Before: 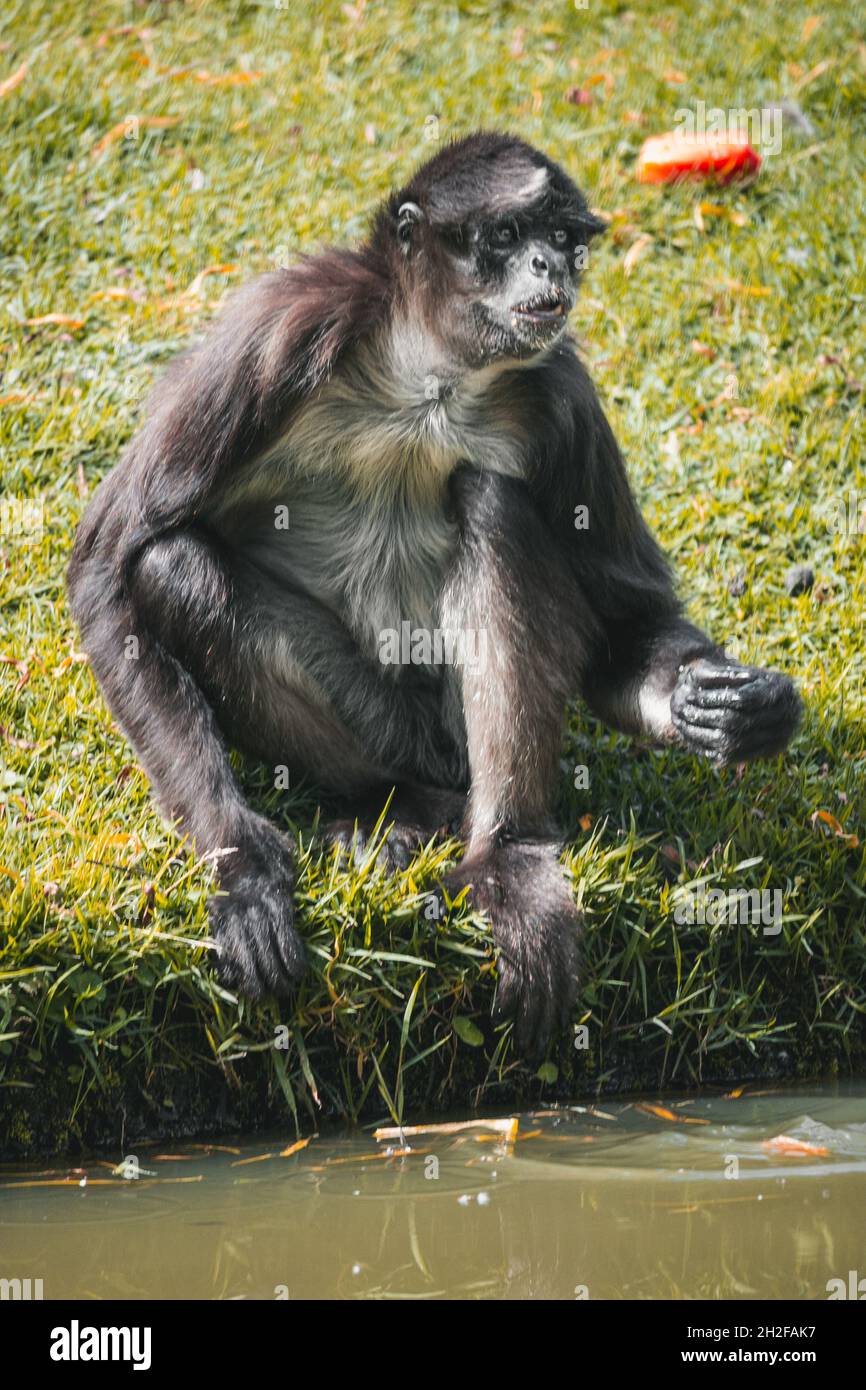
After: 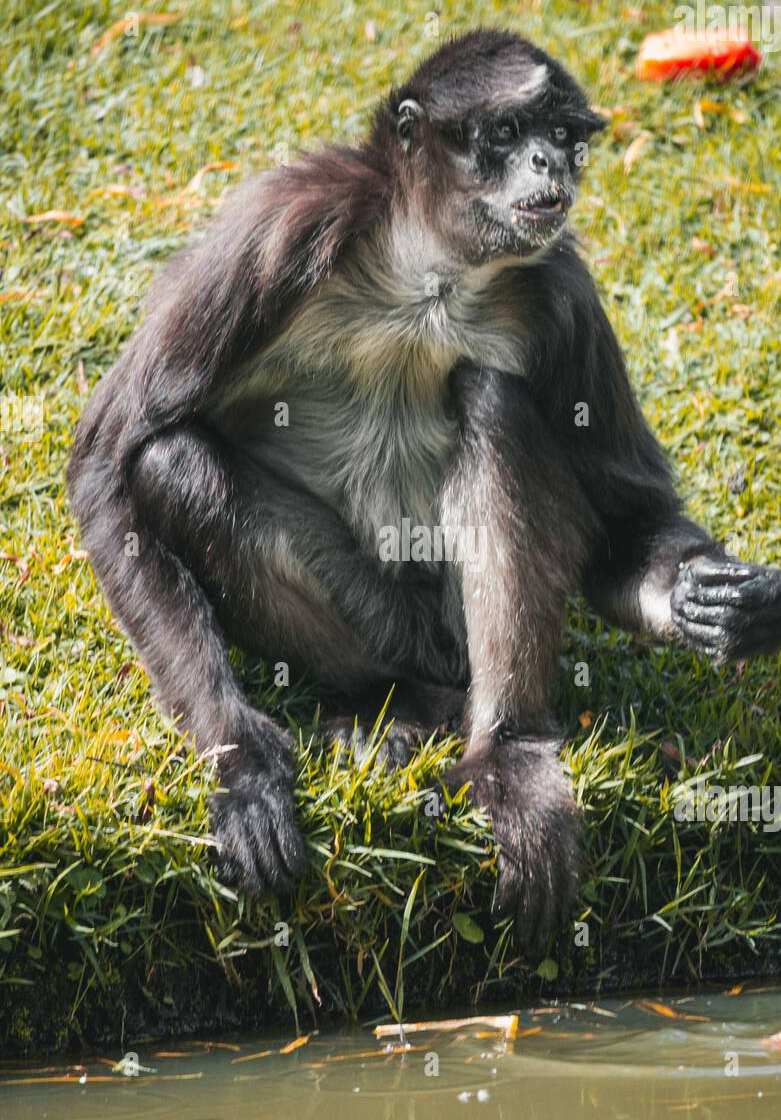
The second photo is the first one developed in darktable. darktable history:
crop: top 7.438%, right 9.761%, bottom 11.958%
